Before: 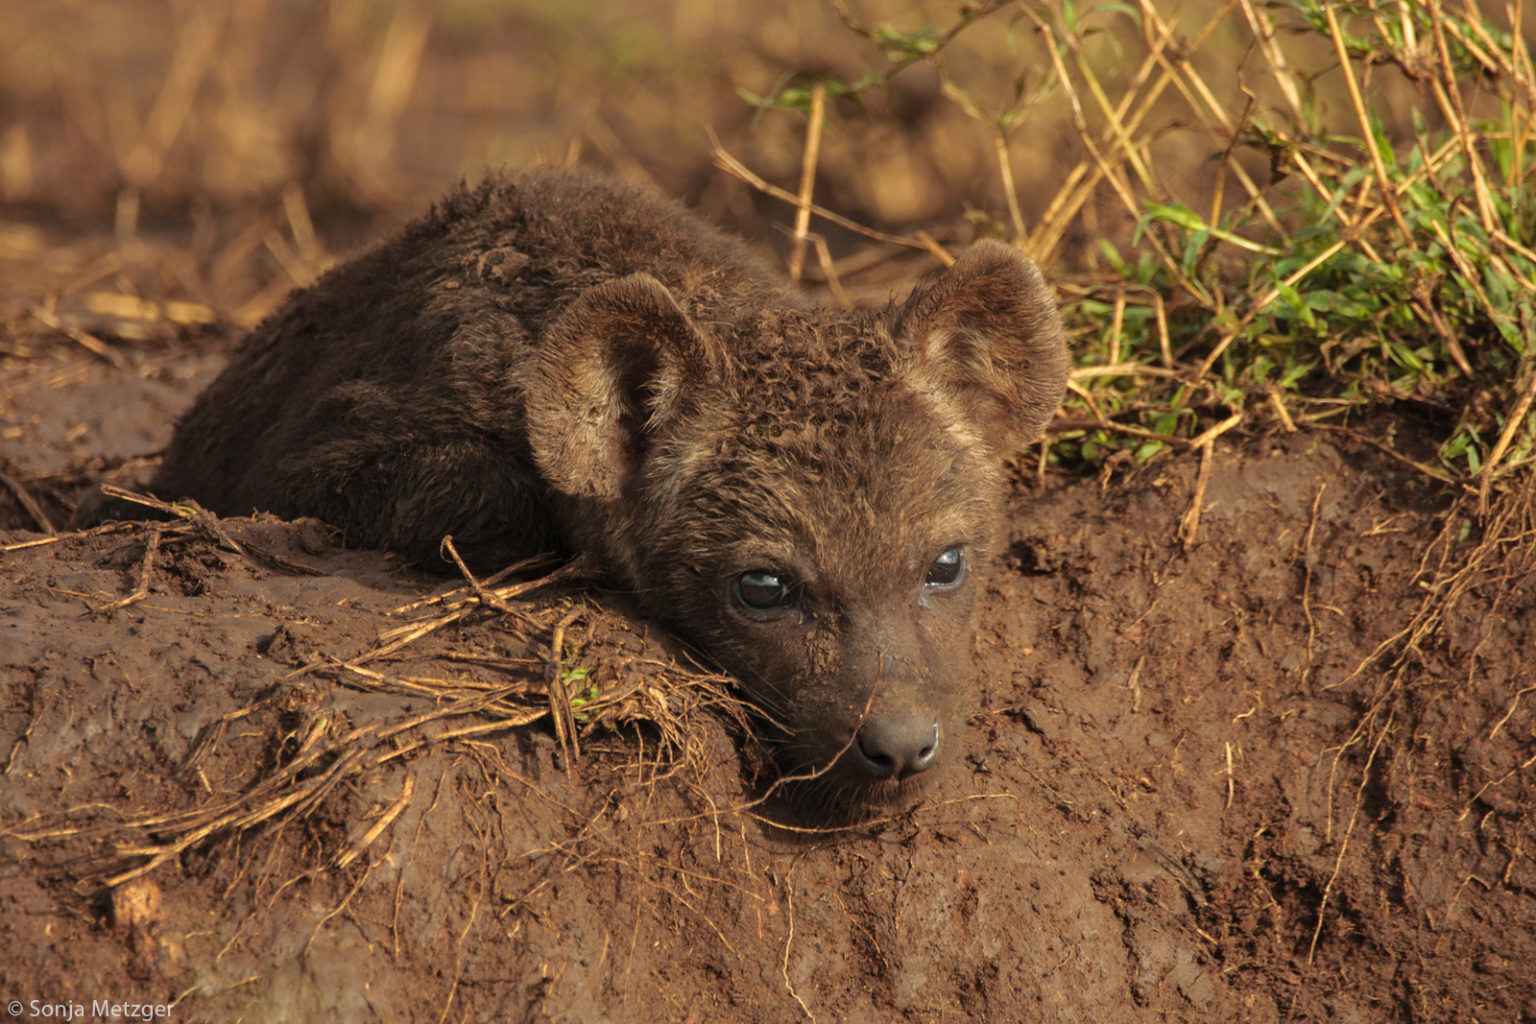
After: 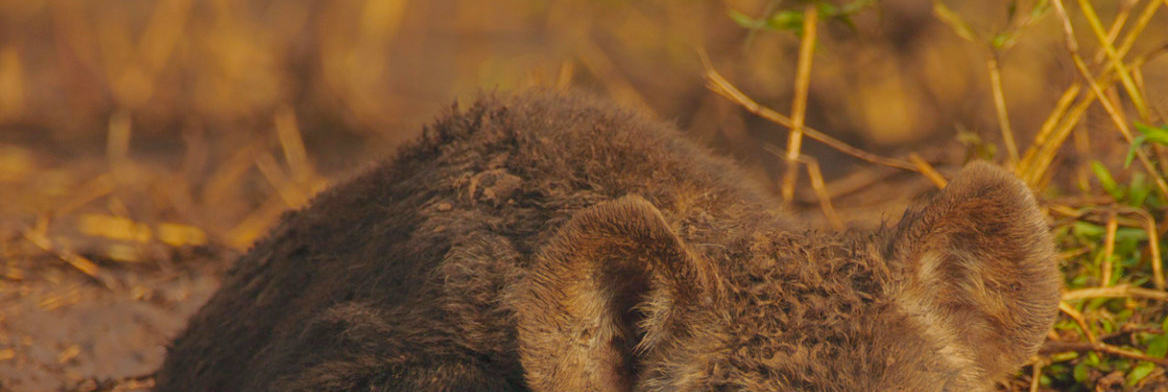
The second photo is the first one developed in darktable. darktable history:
color correction: highlights a* 5.44, highlights b* 5.34, shadows a* -4.67, shadows b* -5.25
sharpen: radius 2.862, amount 0.88, threshold 47.336
crop: left 0.55%, top 7.629%, right 23.382%, bottom 54.057%
color balance rgb: perceptual saturation grading › global saturation 25.084%, contrast -29.473%
